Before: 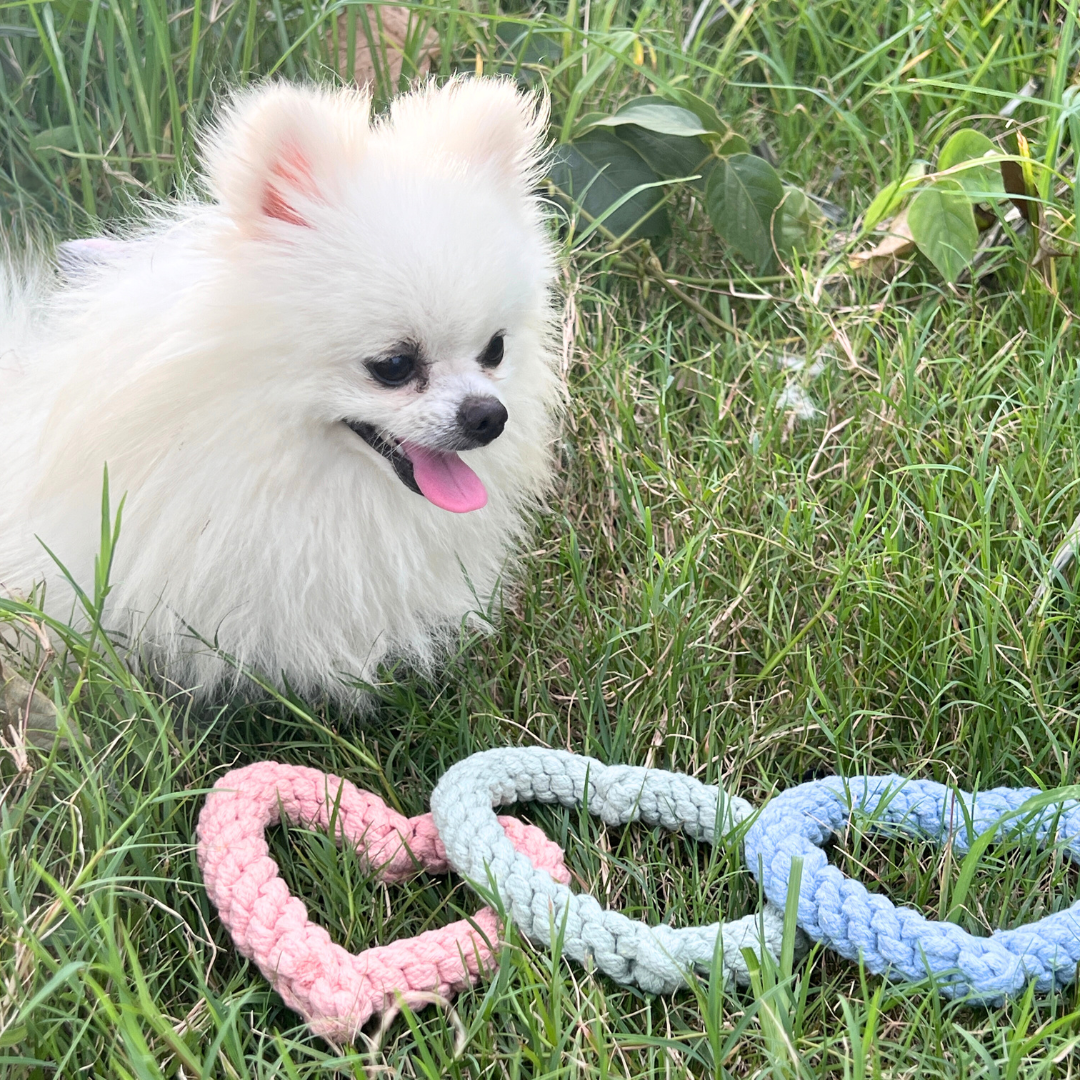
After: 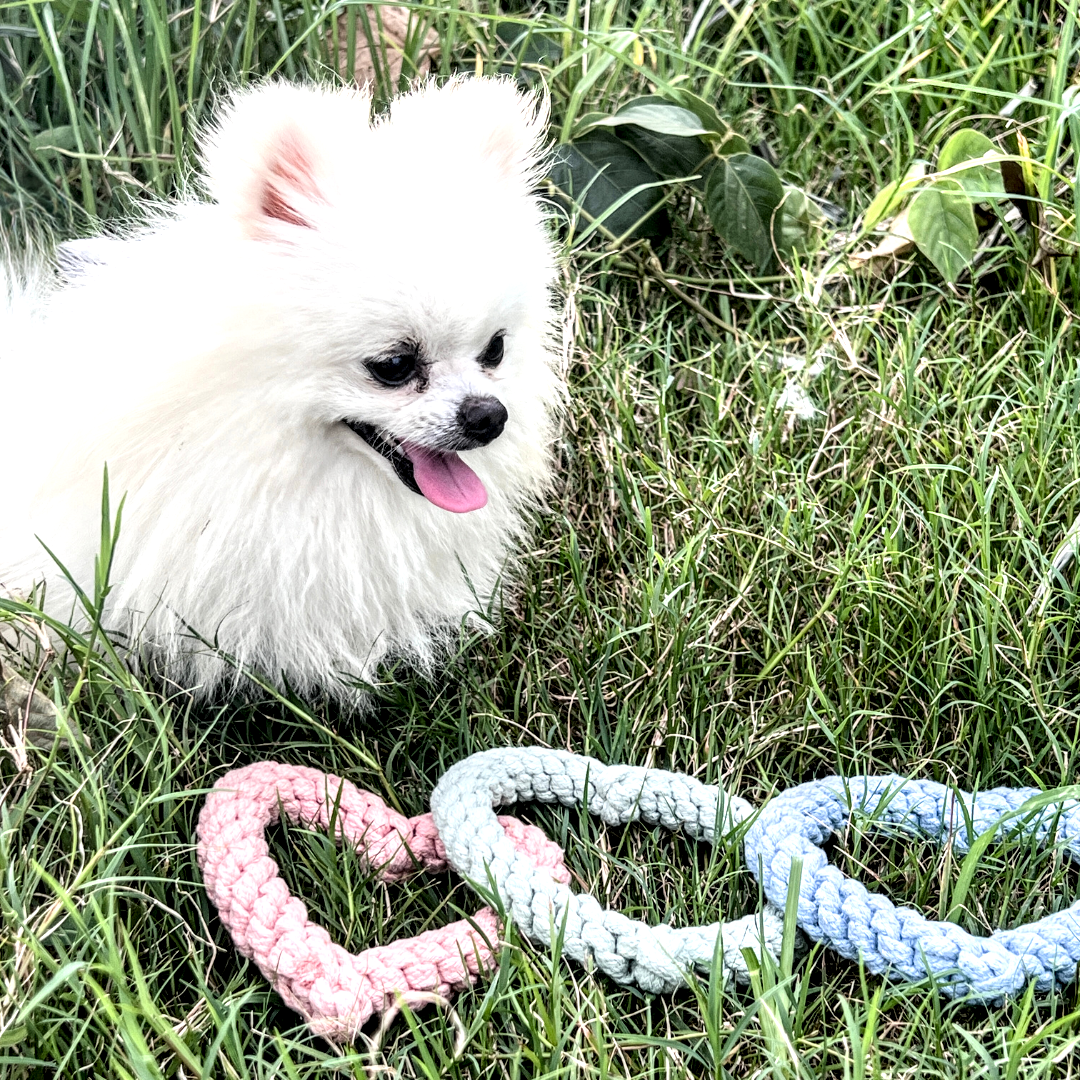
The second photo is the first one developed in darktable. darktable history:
filmic rgb: black relative exposure -8.07 EV, white relative exposure 3 EV, hardness 5.35, contrast 1.25
local contrast: detail 203%
